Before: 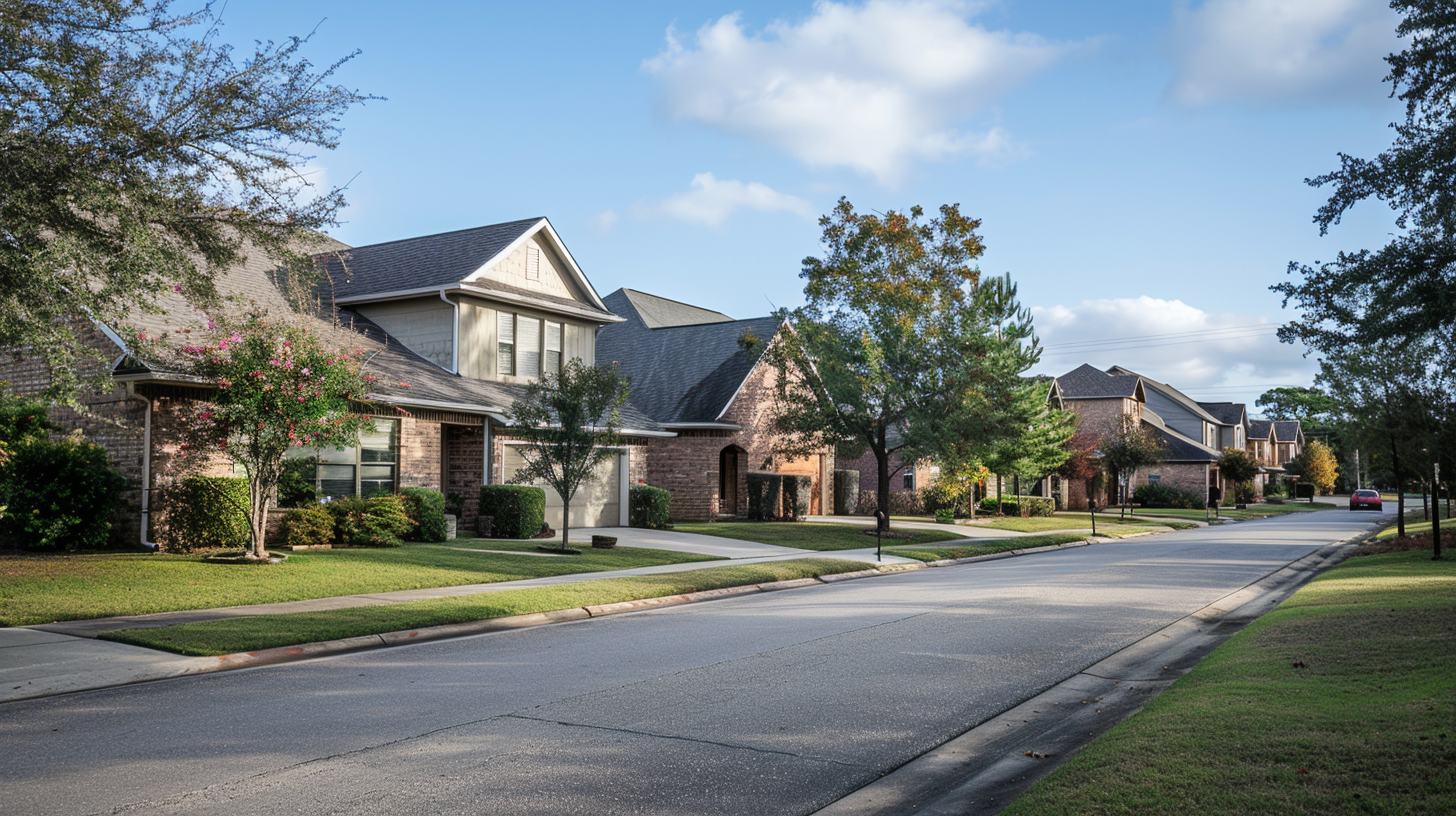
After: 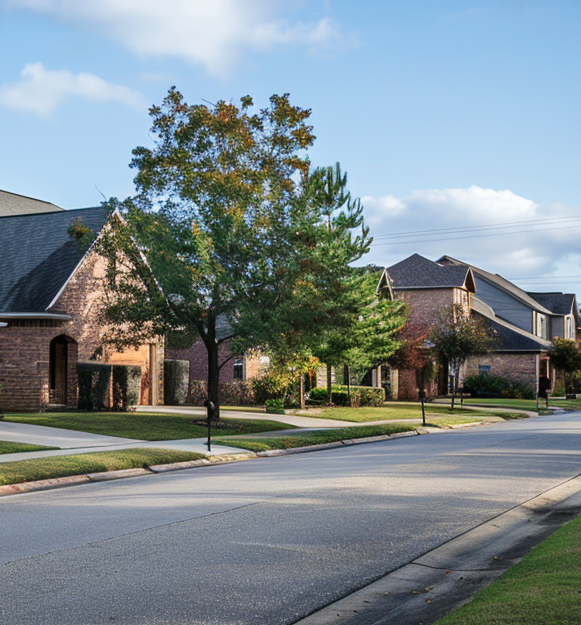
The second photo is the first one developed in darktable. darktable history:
crop: left 46.057%, top 13.5%, right 14.017%, bottom 9.8%
contrast brightness saturation: contrast 0.025, brightness -0.037
velvia: on, module defaults
color calibration: illuminant same as pipeline (D50), adaptation XYZ, x 0.346, y 0.359, temperature 5015.65 K
